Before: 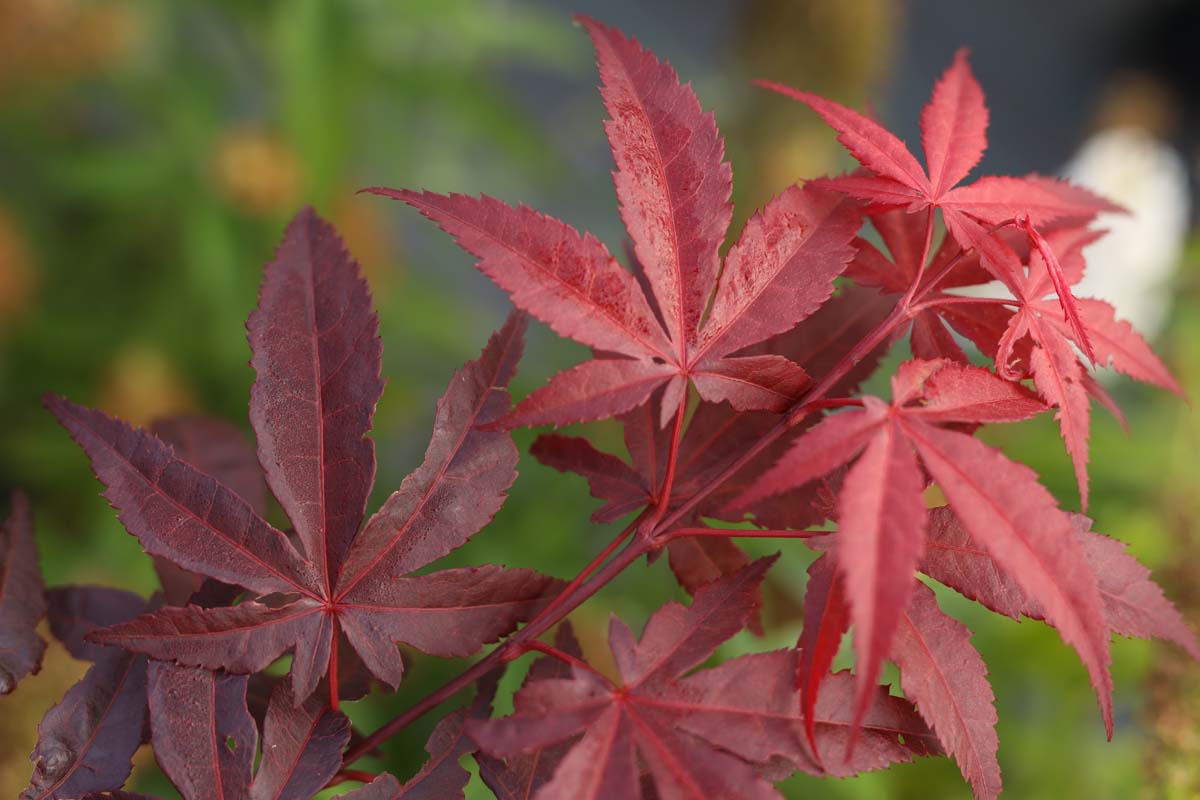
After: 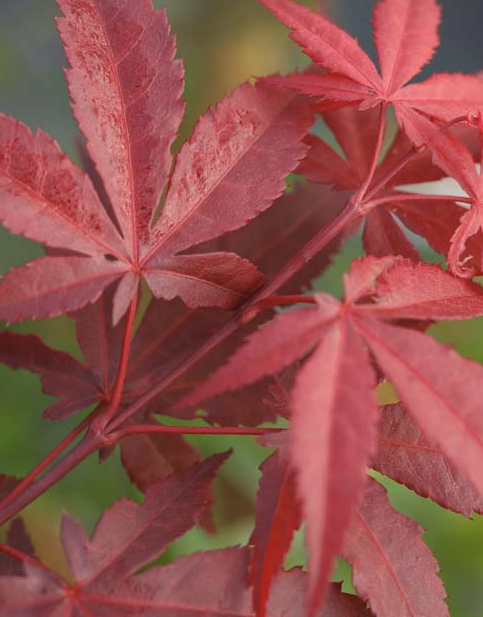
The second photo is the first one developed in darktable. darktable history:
contrast brightness saturation: contrast -0.101, saturation -0.086
crop: left 45.7%, top 12.922%, right 14.028%, bottom 9.831%
